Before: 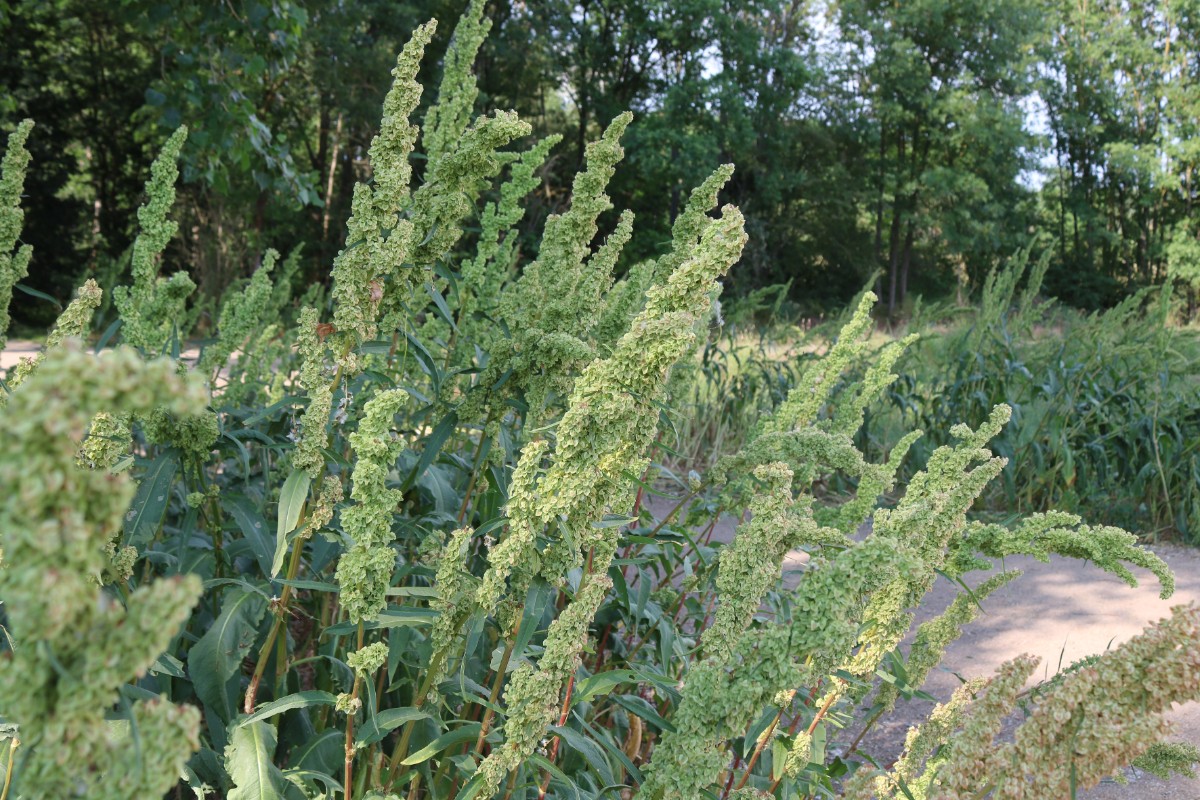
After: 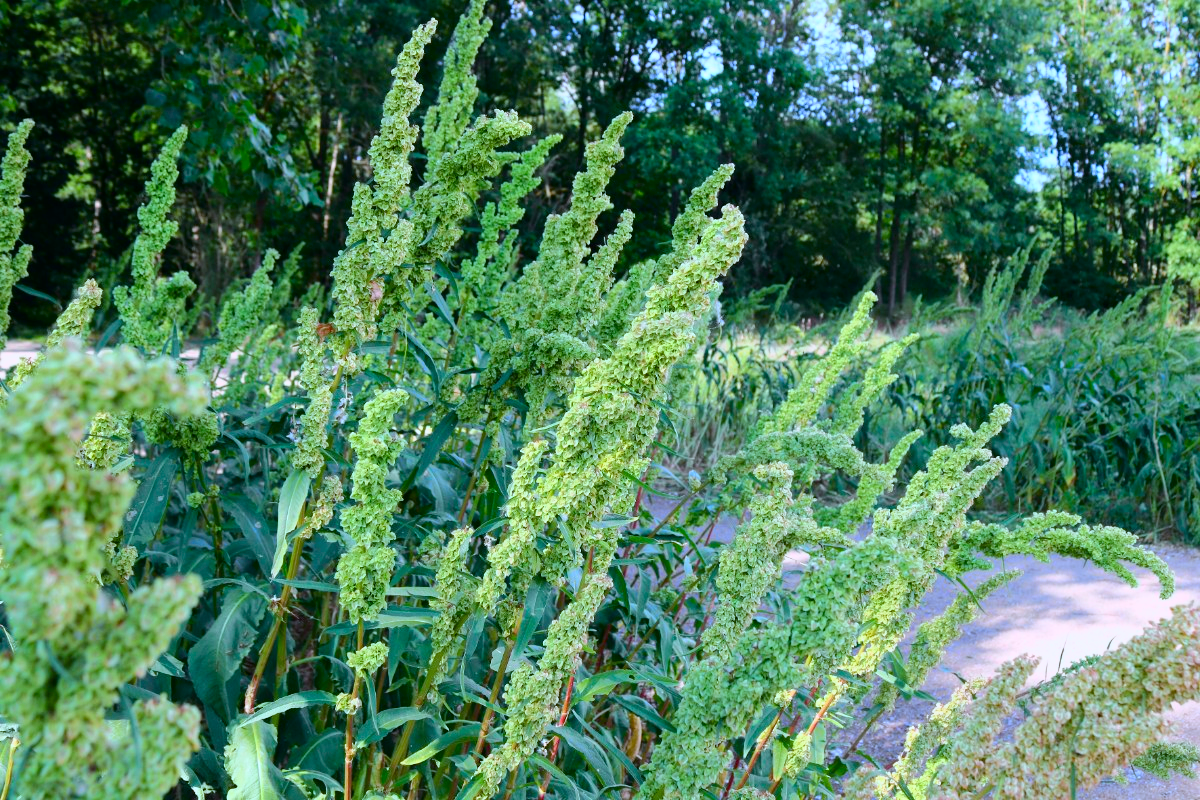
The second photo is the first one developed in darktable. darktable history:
tone curve: curves: ch0 [(0, 0) (0.035, 0.011) (0.133, 0.076) (0.285, 0.265) (0.491, 0.541) (0.617, 0.693) (0.704, 0.77) (0.794, 0.865) (0.895, 0.938) (1, 0.976)]; ch1 [(0, 0) (0.318, 0.278) (0.444, 0.427) (0.502, 0.497) (0.543, 0.547) (0.601, 0.641) (0.746, 0.764) (1, 1)]; ch2 [(0, 0) (0.316, 0.292) (0.381, 0.37) (0.423, 0.448) (0.476, 0.482) (0.502, 0.5) (0.543, 0.547) (0.587, 0.613) (0.642, 0.672) (0.704, 0.727) (0.865, 0.827) (1, 0.951)], color space Lab, independent channels, preserve colors none
color balance rgb: linear chroma grading › global chroma 10%, perceptual saturation grading › global saturation 30%, global vibrance 10%
white balance: red 0.948, green 1.02, blue 1.176
